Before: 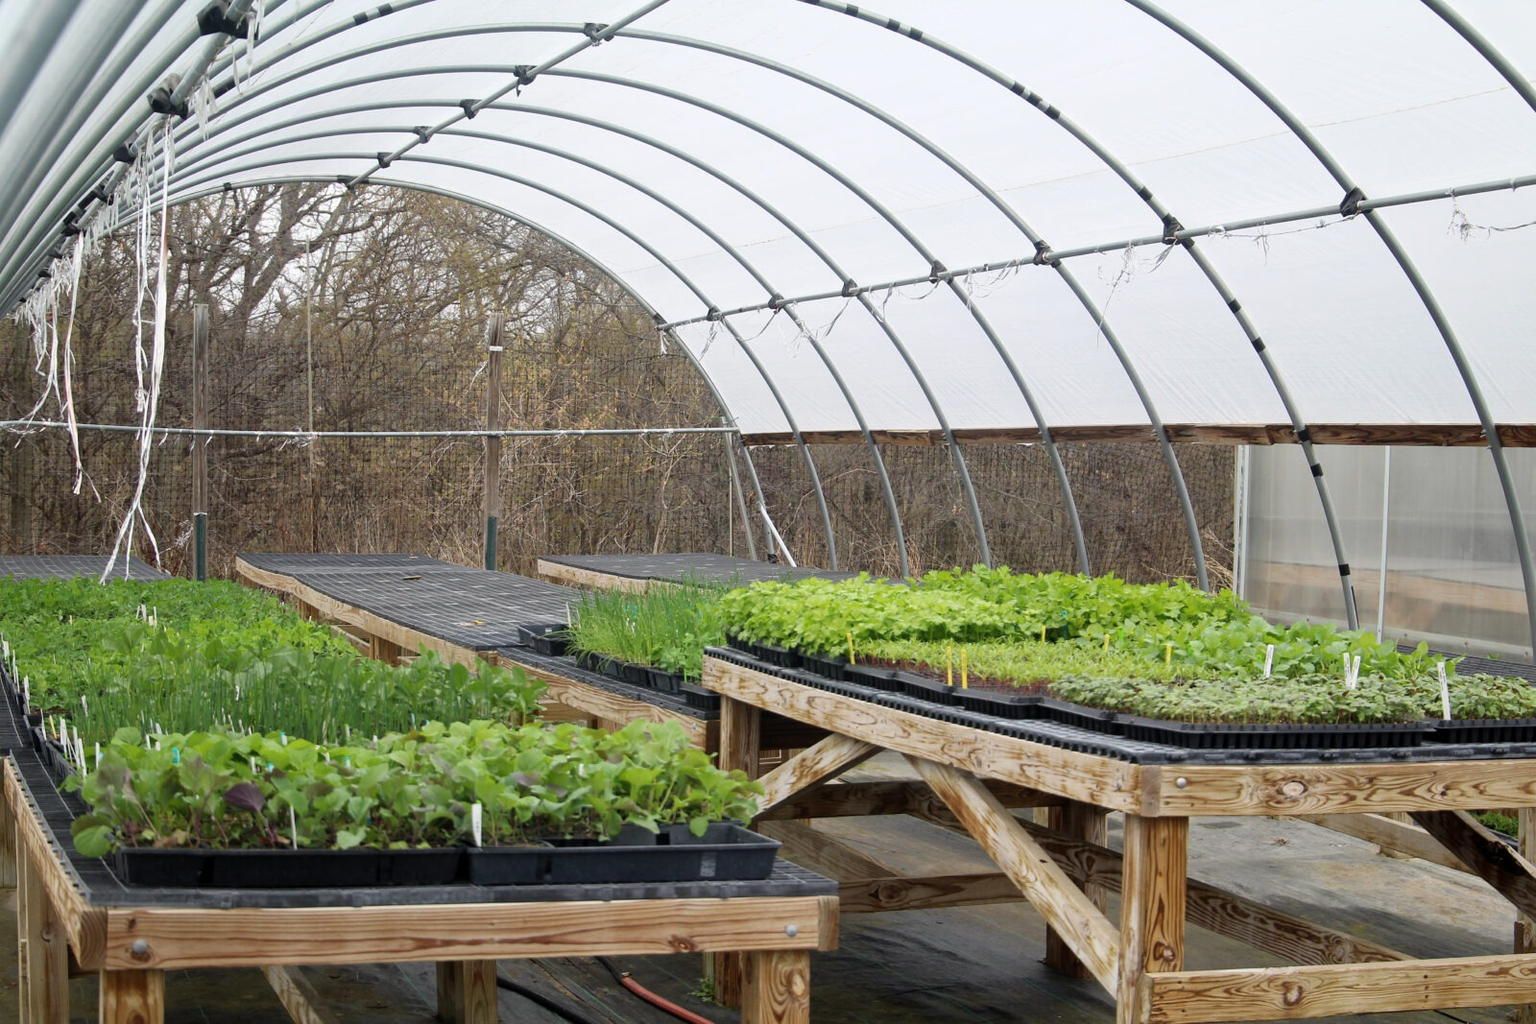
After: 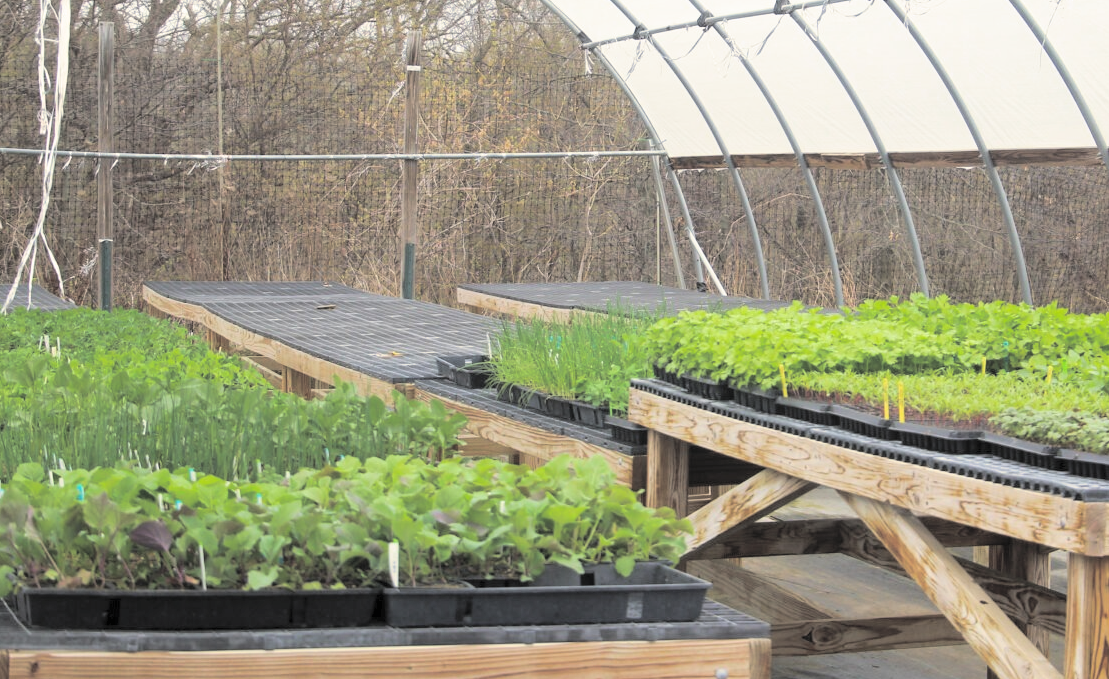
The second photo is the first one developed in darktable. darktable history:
split-toning: shadows › hue 43.2°, shadows › saturation 0, highlights › hue 50.4°, highlights › saturation 1
contrast brightness saturation: contrast 0.1, brightness 0.3, saturation 0.14
crop: left 6.488%, top 27.668%, right 24.183%, bottom 8.656%
local contrast: mode bilateral grid, contrast 100, coarseness 100, detail 91%, midtone range 0.2
